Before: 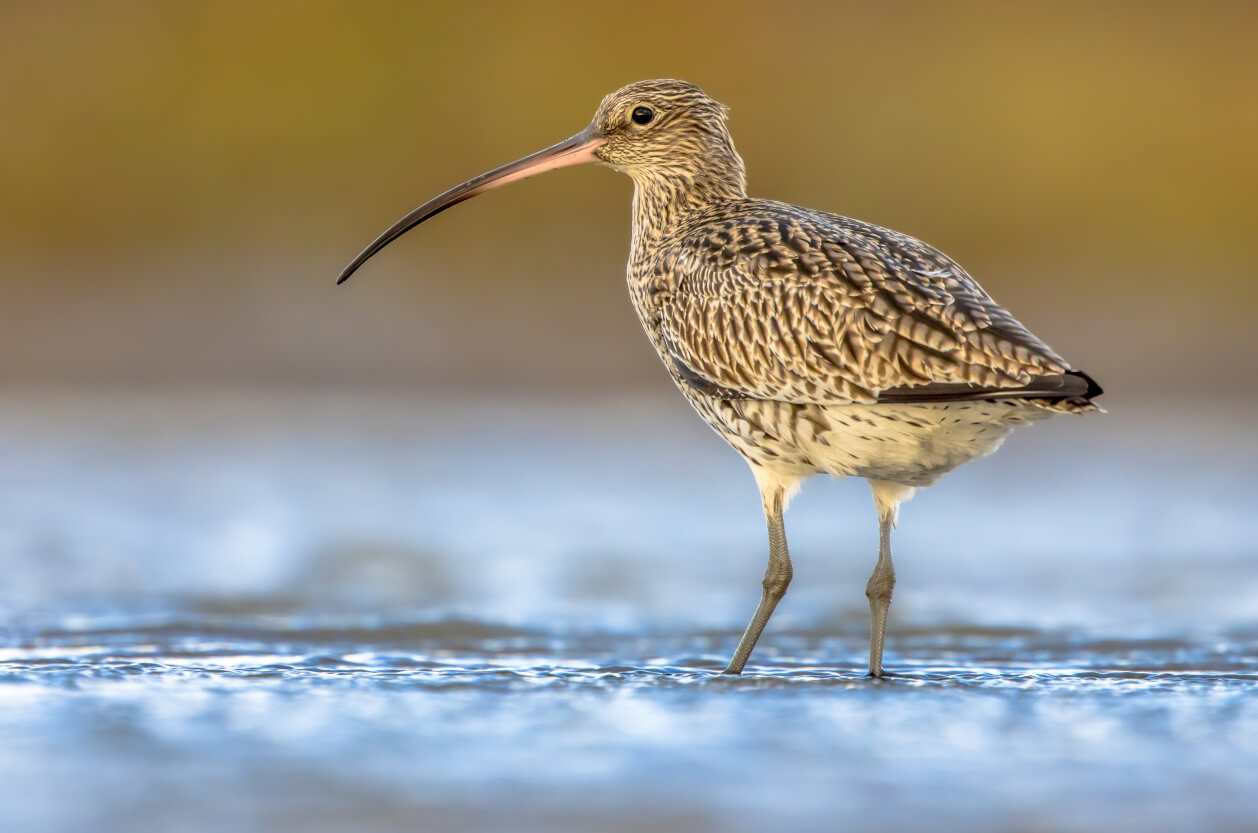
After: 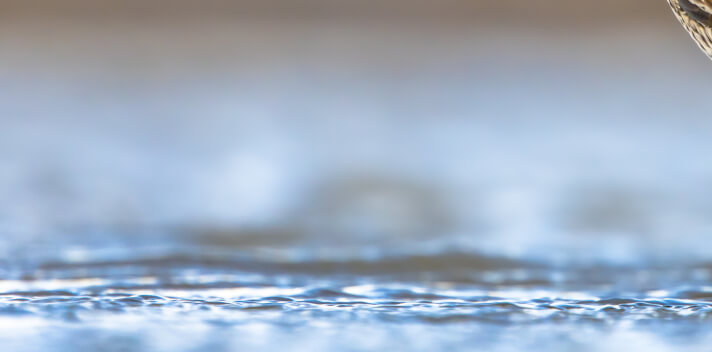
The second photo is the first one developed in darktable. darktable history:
crop: top 44.253%, right 43.378%, bottom 13.223%
